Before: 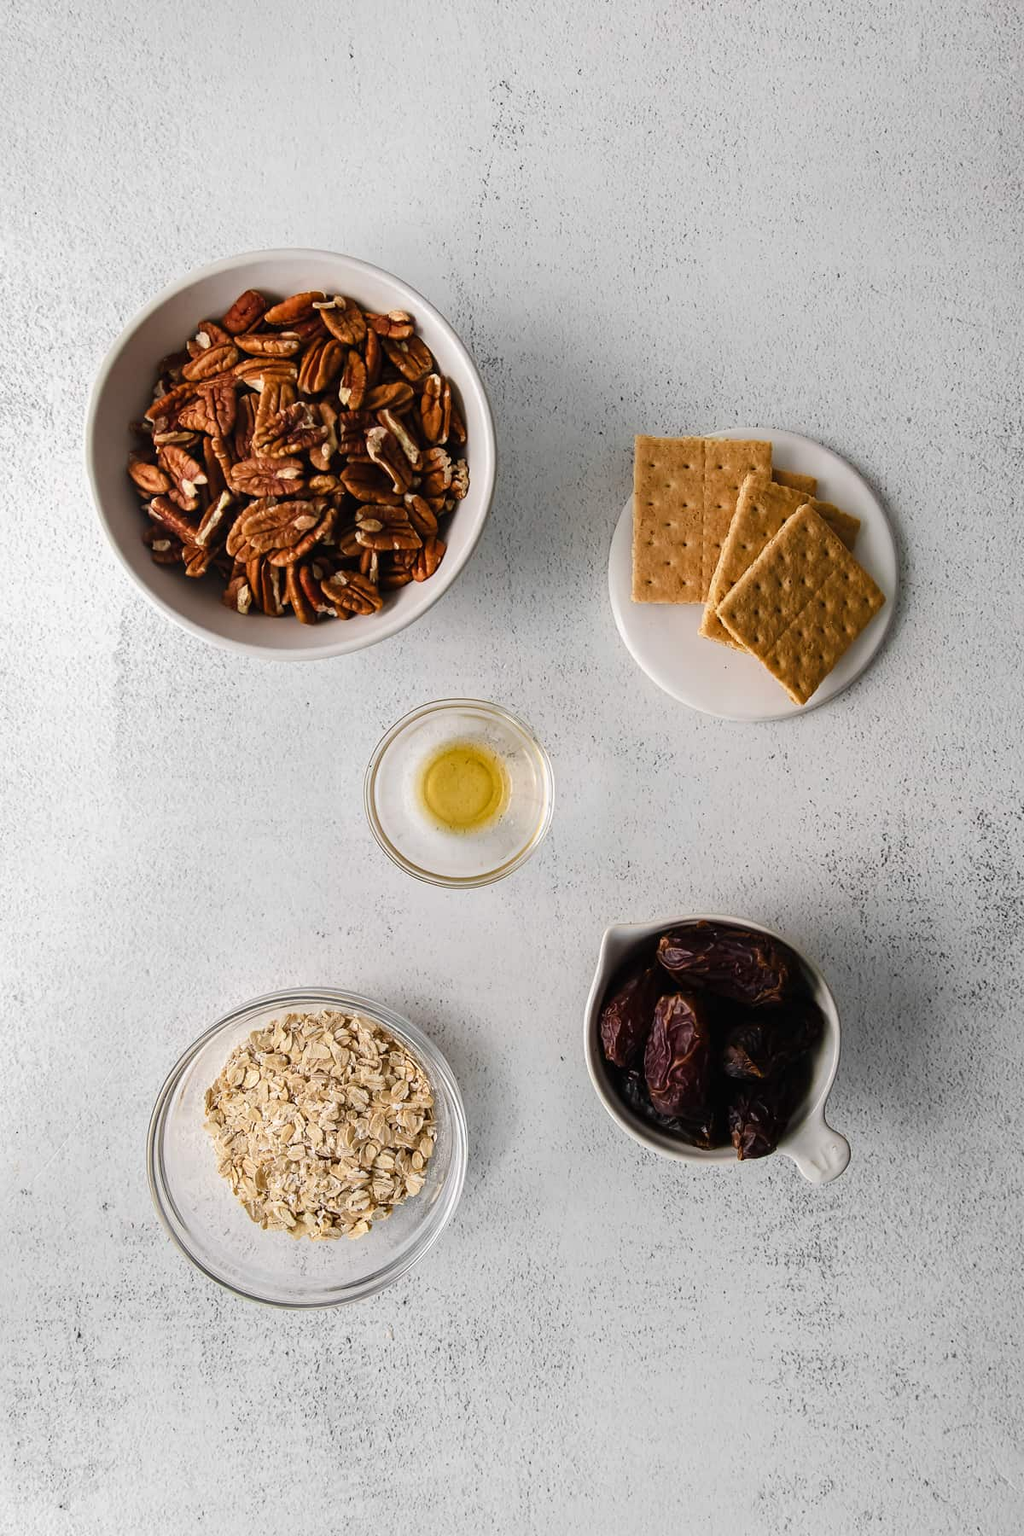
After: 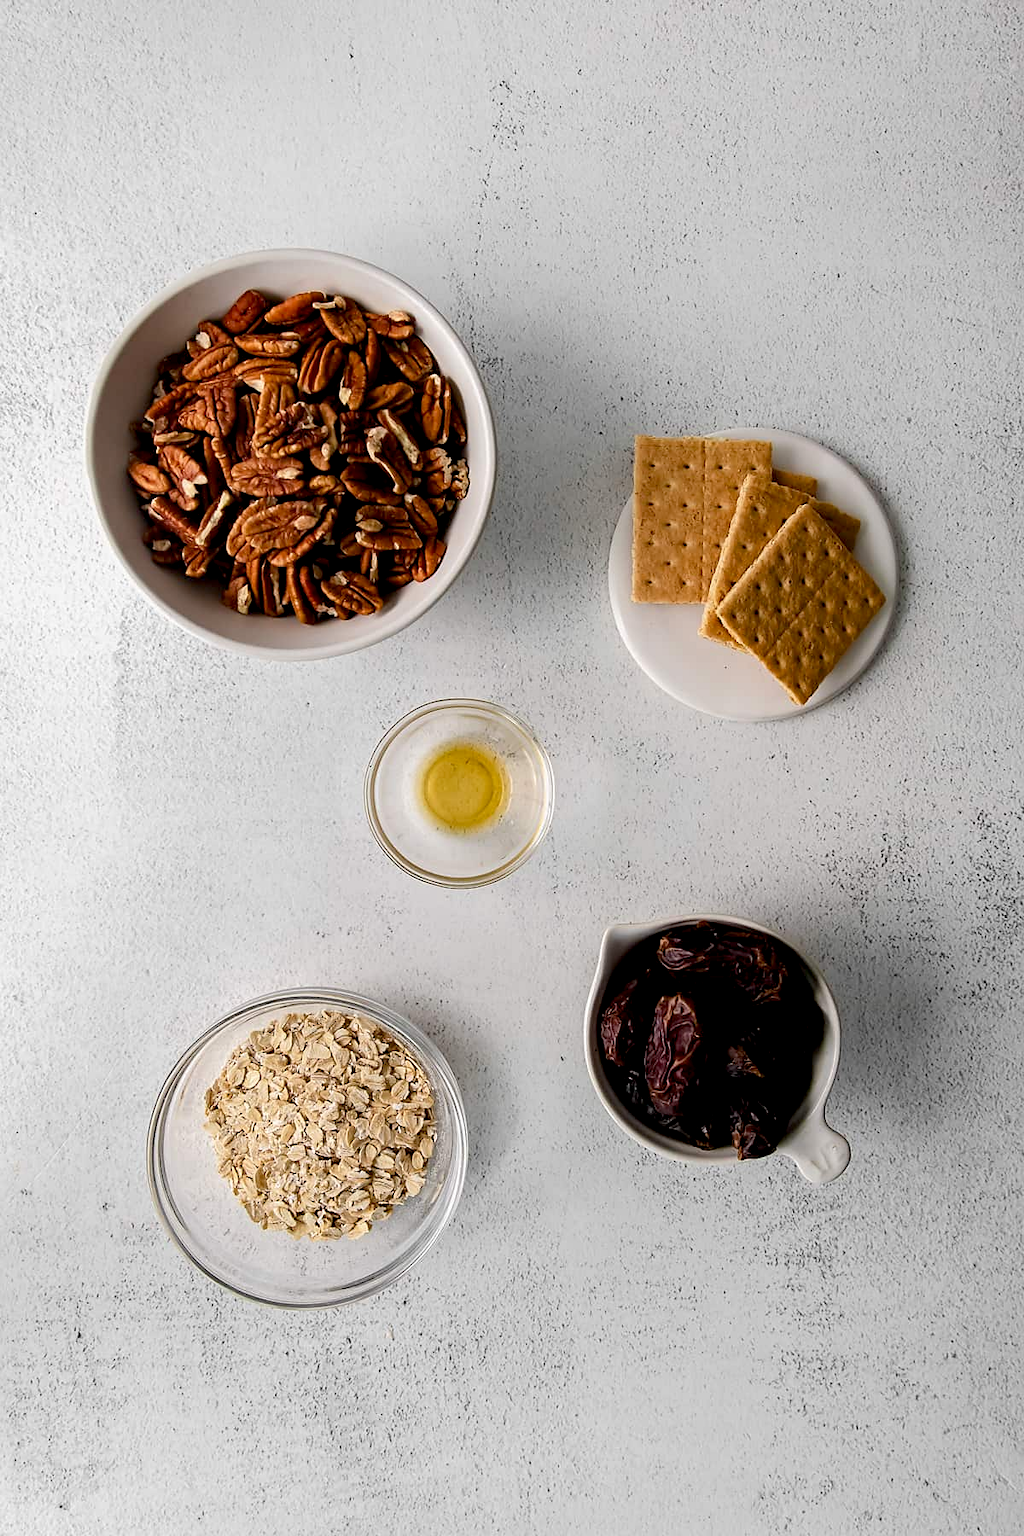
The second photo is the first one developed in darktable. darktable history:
exposure: black level correction 0.01, exposure 0.006 EV, compensate highlight preservation false
sharpen: radius 1.593, amount 0.372, threshold 1.661
